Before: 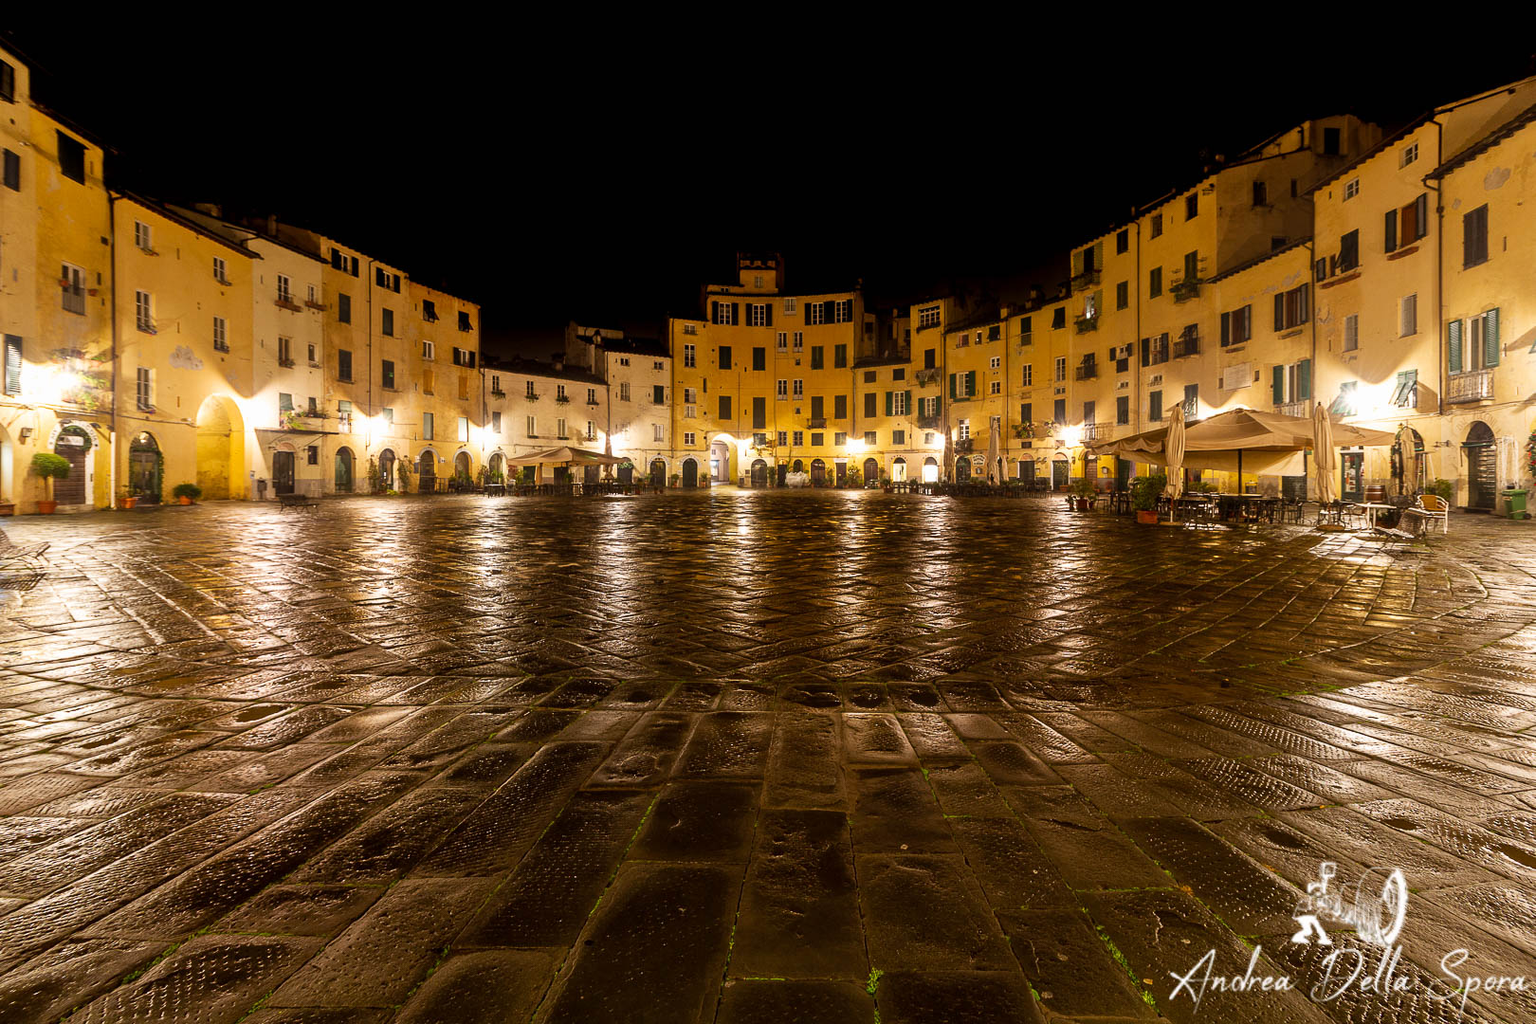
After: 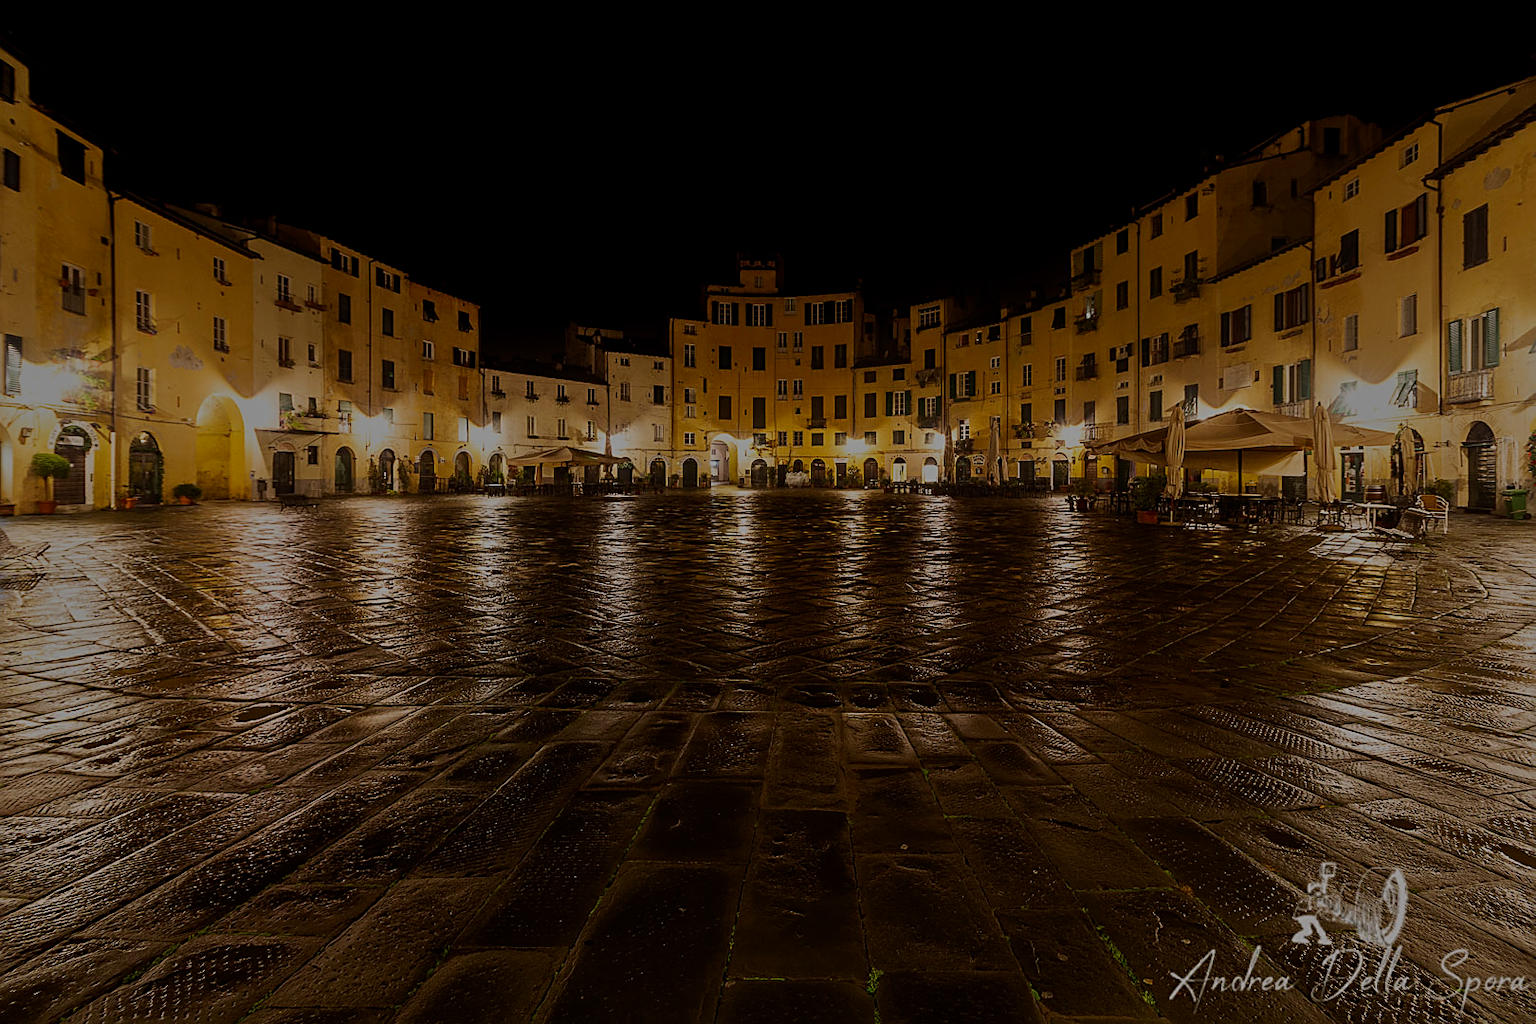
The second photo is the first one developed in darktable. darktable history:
tone equalizer: -8 EV -1.99 EV, -7 EV -1.98 EV, -6 EV -2 EV, -5 EV -1.96 EV, -4 EV -1.99 EV, -3 EV -1.97 EV, -2 EV -2 EV, -1 EV -1.63 EV, +0 EV -1.98 EV
sharpen: on, module defaults
color correction: highlights b* -0.036, saturation 1.11
